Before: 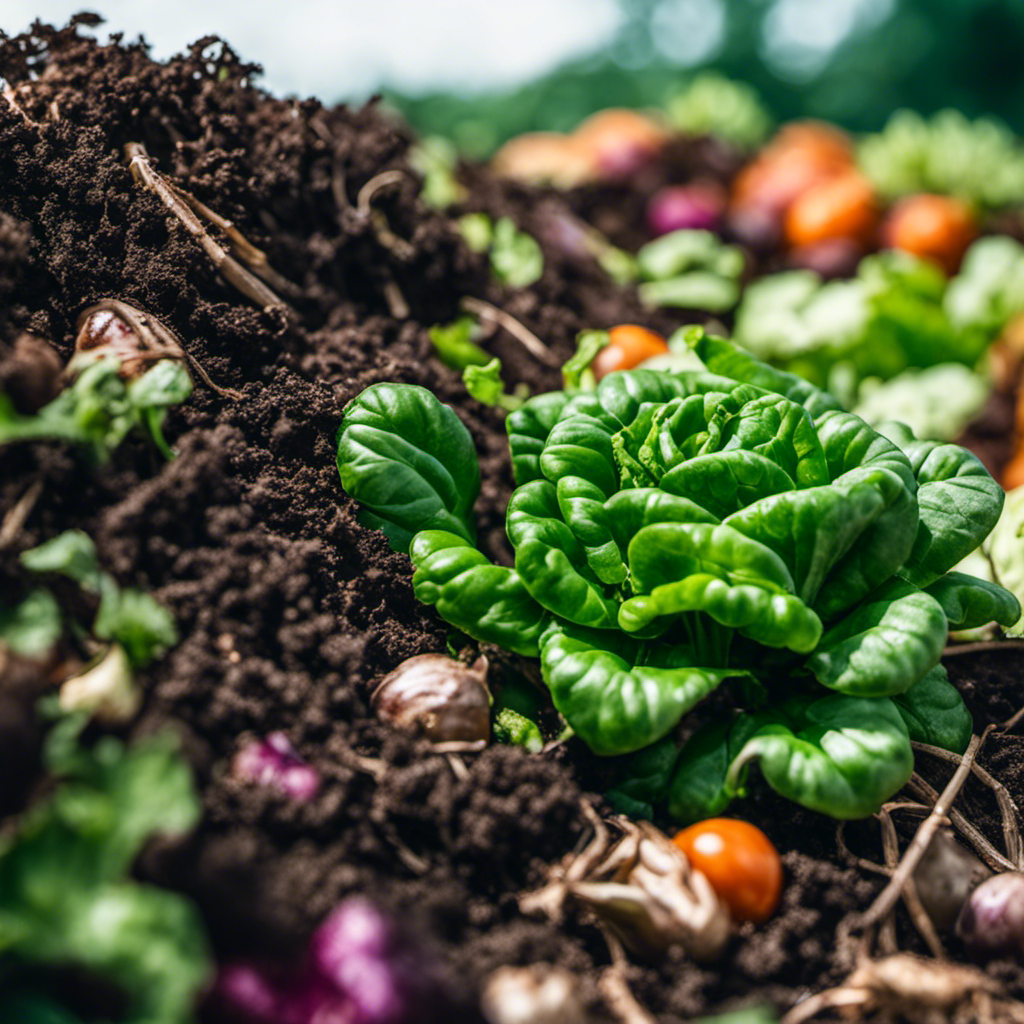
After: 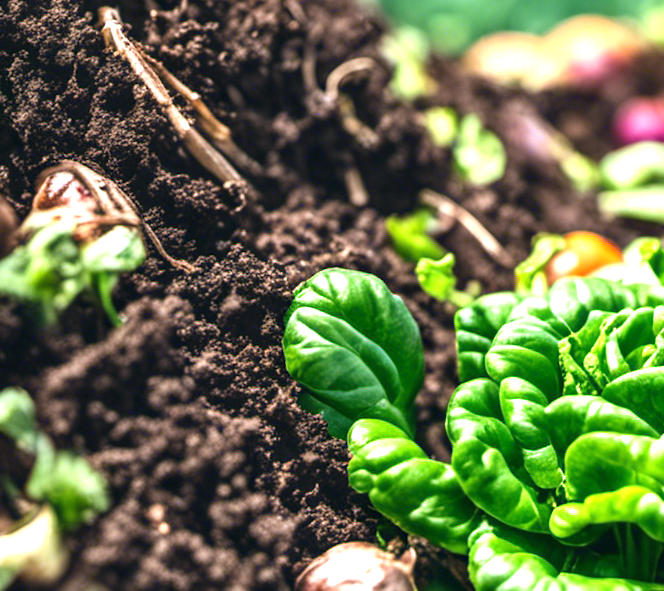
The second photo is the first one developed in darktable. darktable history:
crop and rotate: angle -4.99°, left 2.122%, top 6.945%, right 27.566%, bottom 30.519%
exposure: black level correction 0, exposure 1.2 EV, compensate exposure bias true, compensate highlight preservation false
